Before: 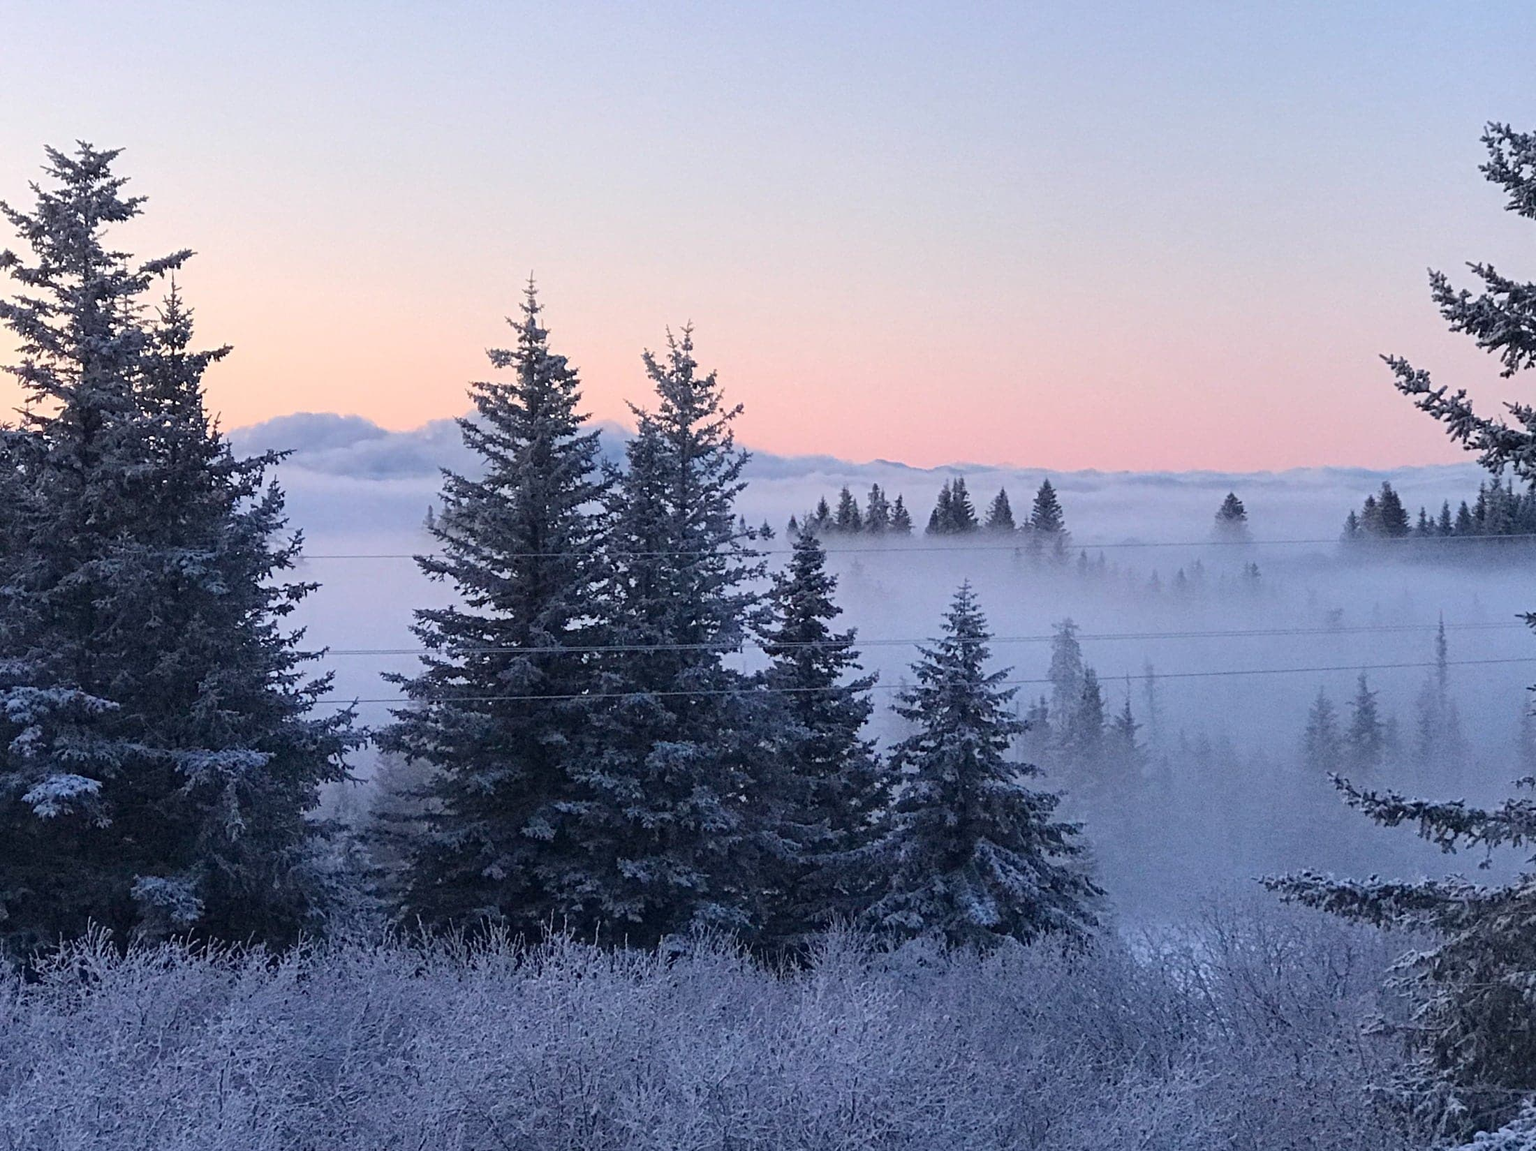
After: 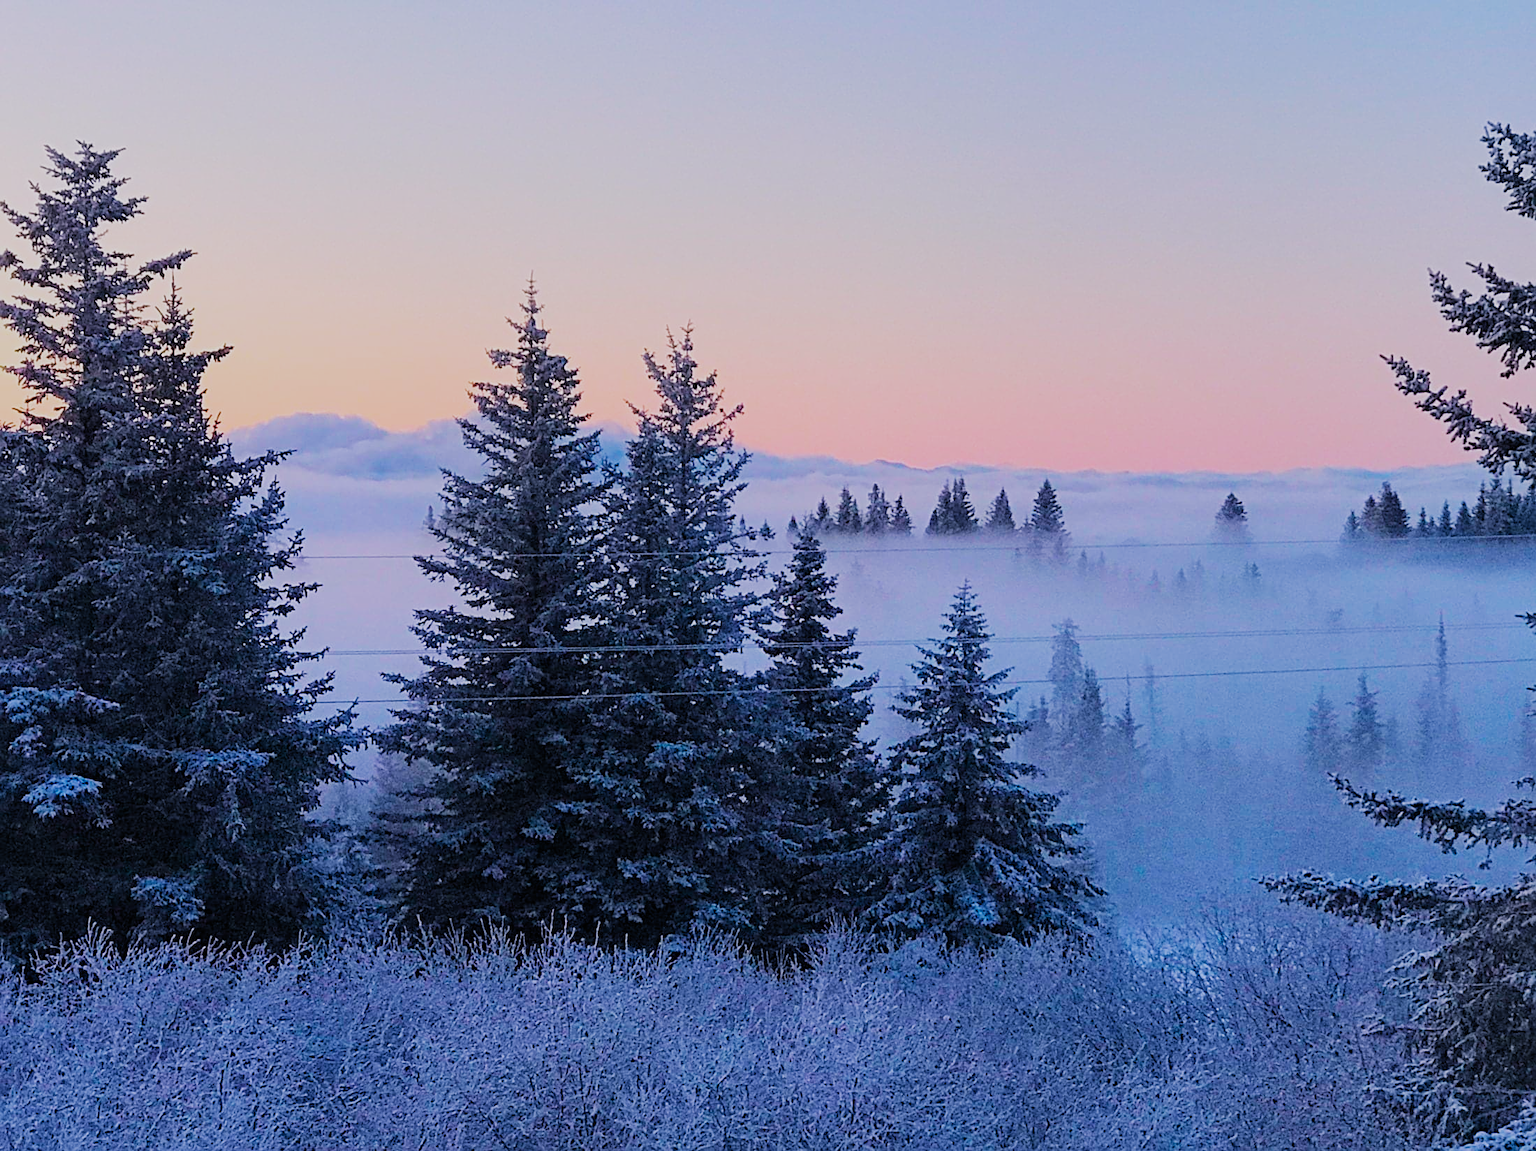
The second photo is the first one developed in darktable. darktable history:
sharpen: on, module defaults
color balance rgb: highlights gain › chroma 1.526%, highlights gain › hue 307.53°, linear chroma grading › highlights 99.292%, linear chroma grading › global chroma 23.468%, perceptual saturation grading › global saturation 0.48%, perceptual saturation grading › mid-tones 11.303%
filmic rgb: black relative exposure -7.65 EV, white relative exposure 4.56 EV, hardness 3.61, contrast 1.053, preserve chrominance no, color science v5 (2021), contrast in shadows safe, contrast in highlights safe
